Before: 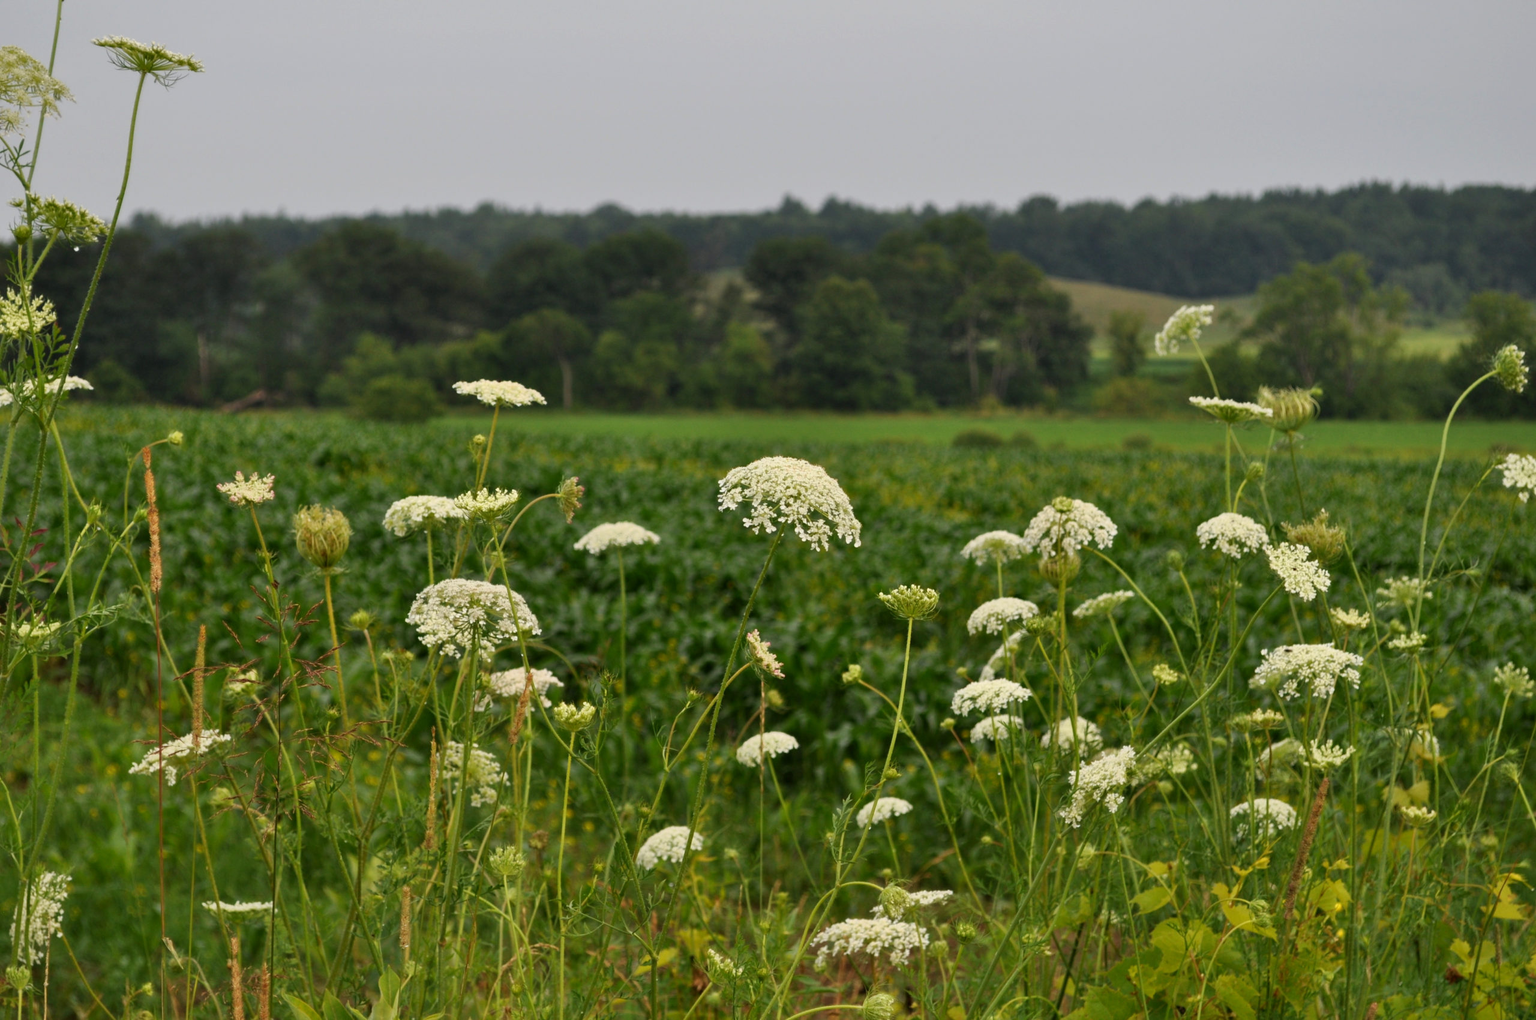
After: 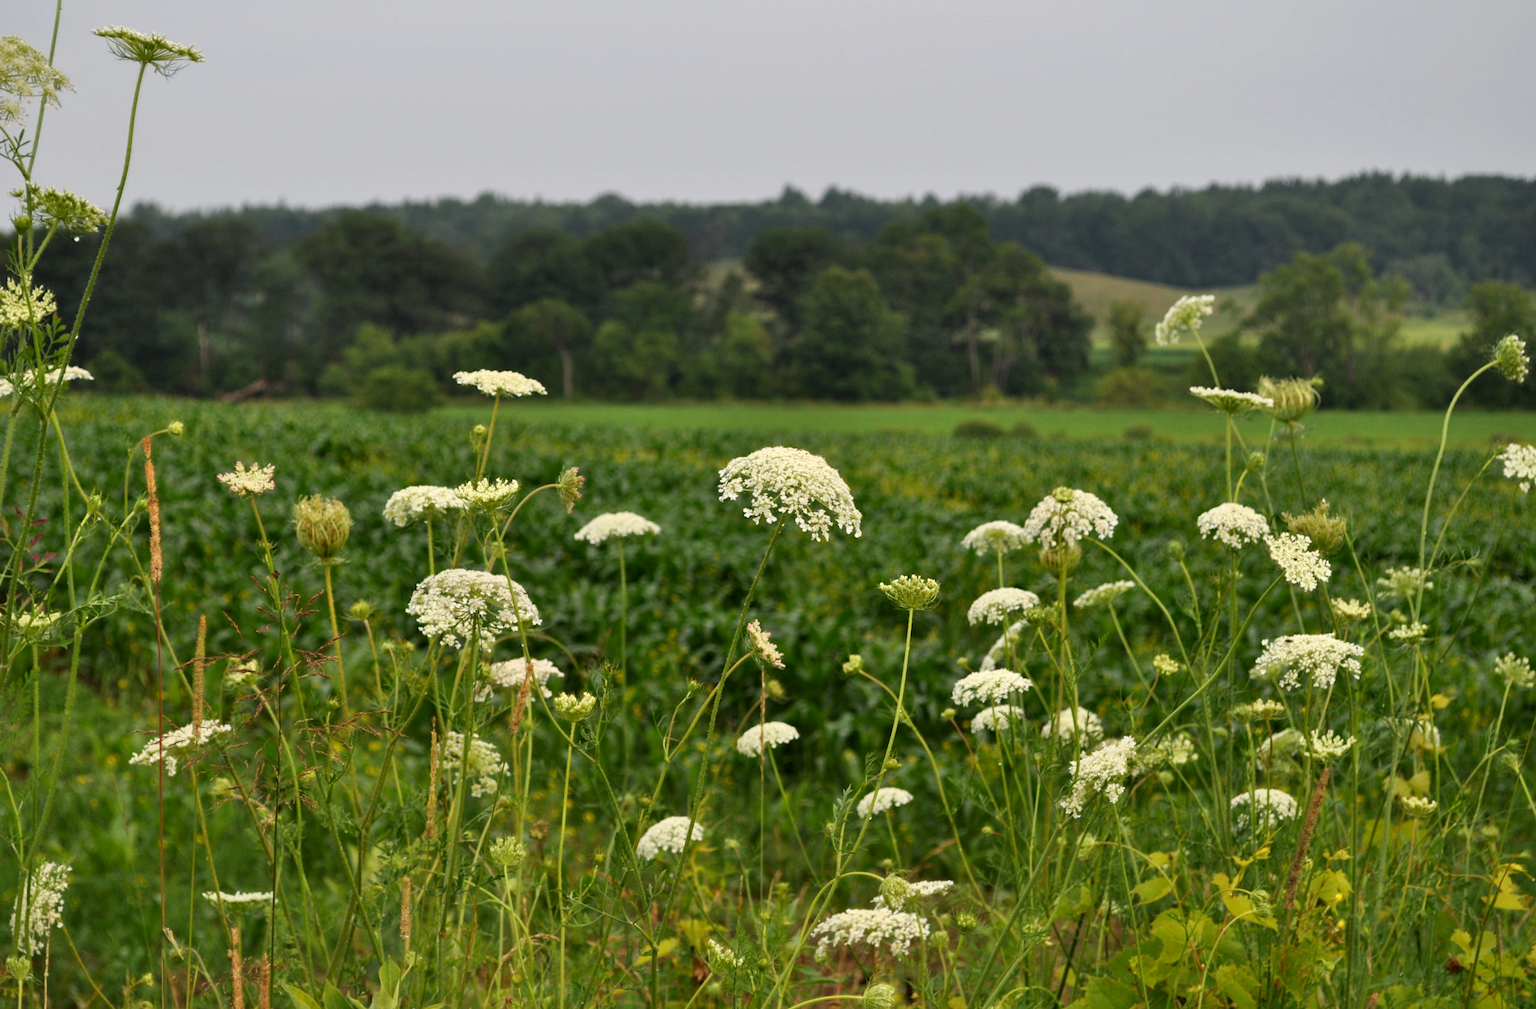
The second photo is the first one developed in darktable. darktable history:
levels: levels [0, 0.476, 0.951]
local contrast: mode bilateral grid, contrast 100, coarseness 100, detail 108%, midtone range 0.2
crop: top 1.049%, right 0.001%
